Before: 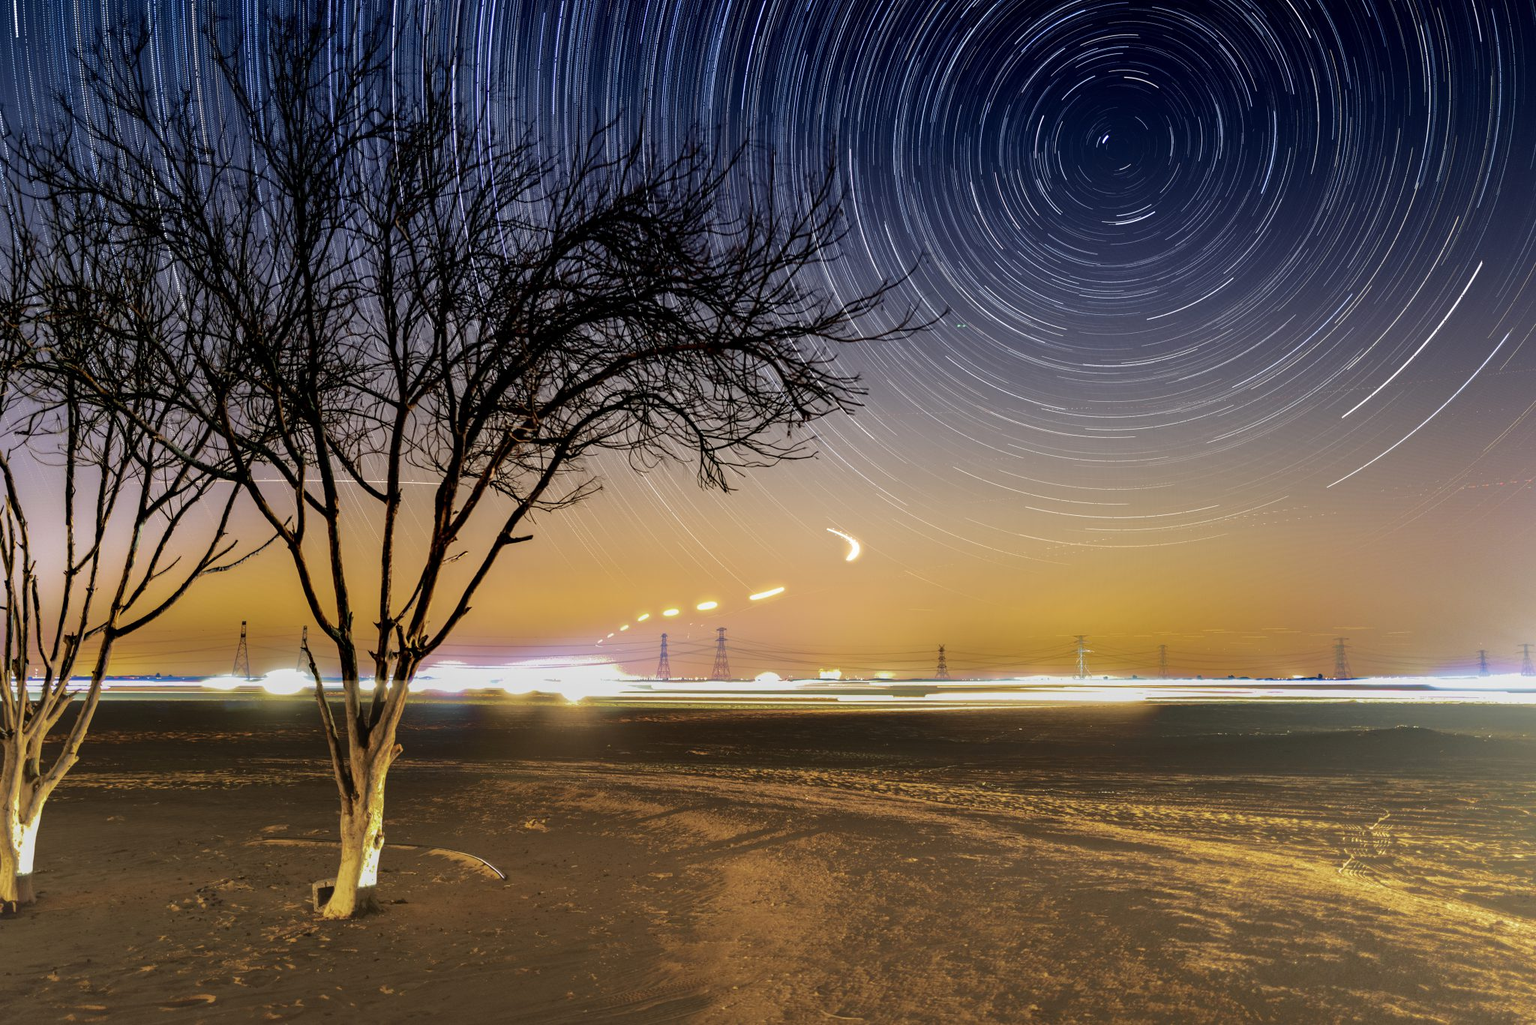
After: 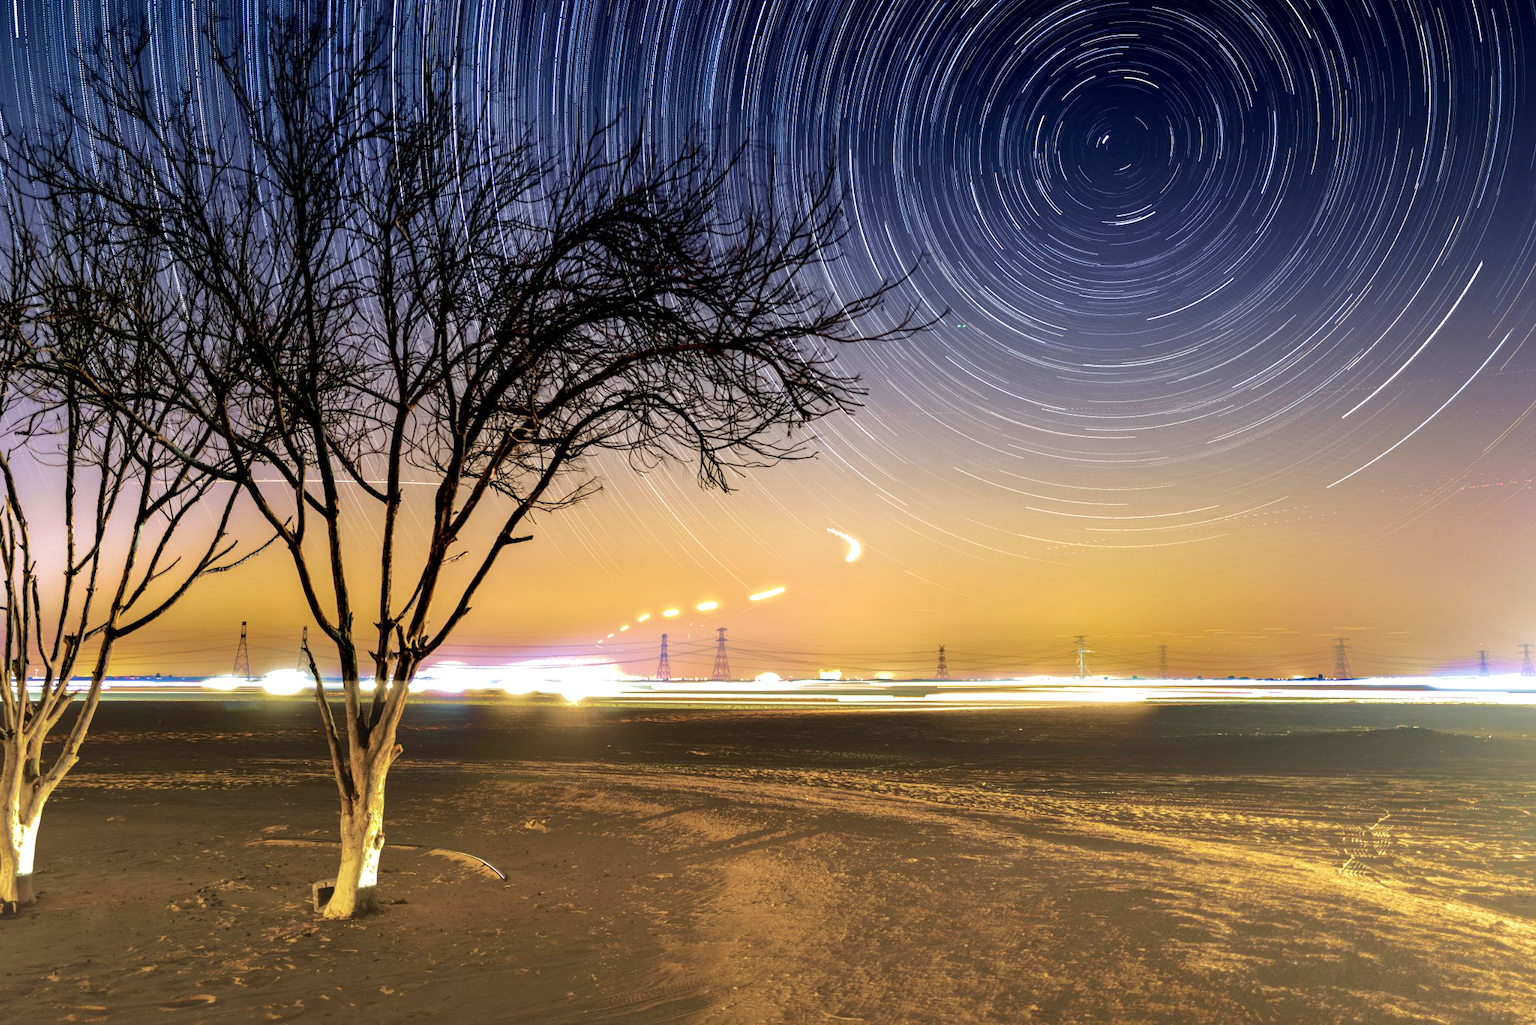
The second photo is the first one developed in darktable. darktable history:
exposure: exposure 0.527 EV, compensate exposure bias true, compensate highlight preservation false
velvia: on, module defaults
